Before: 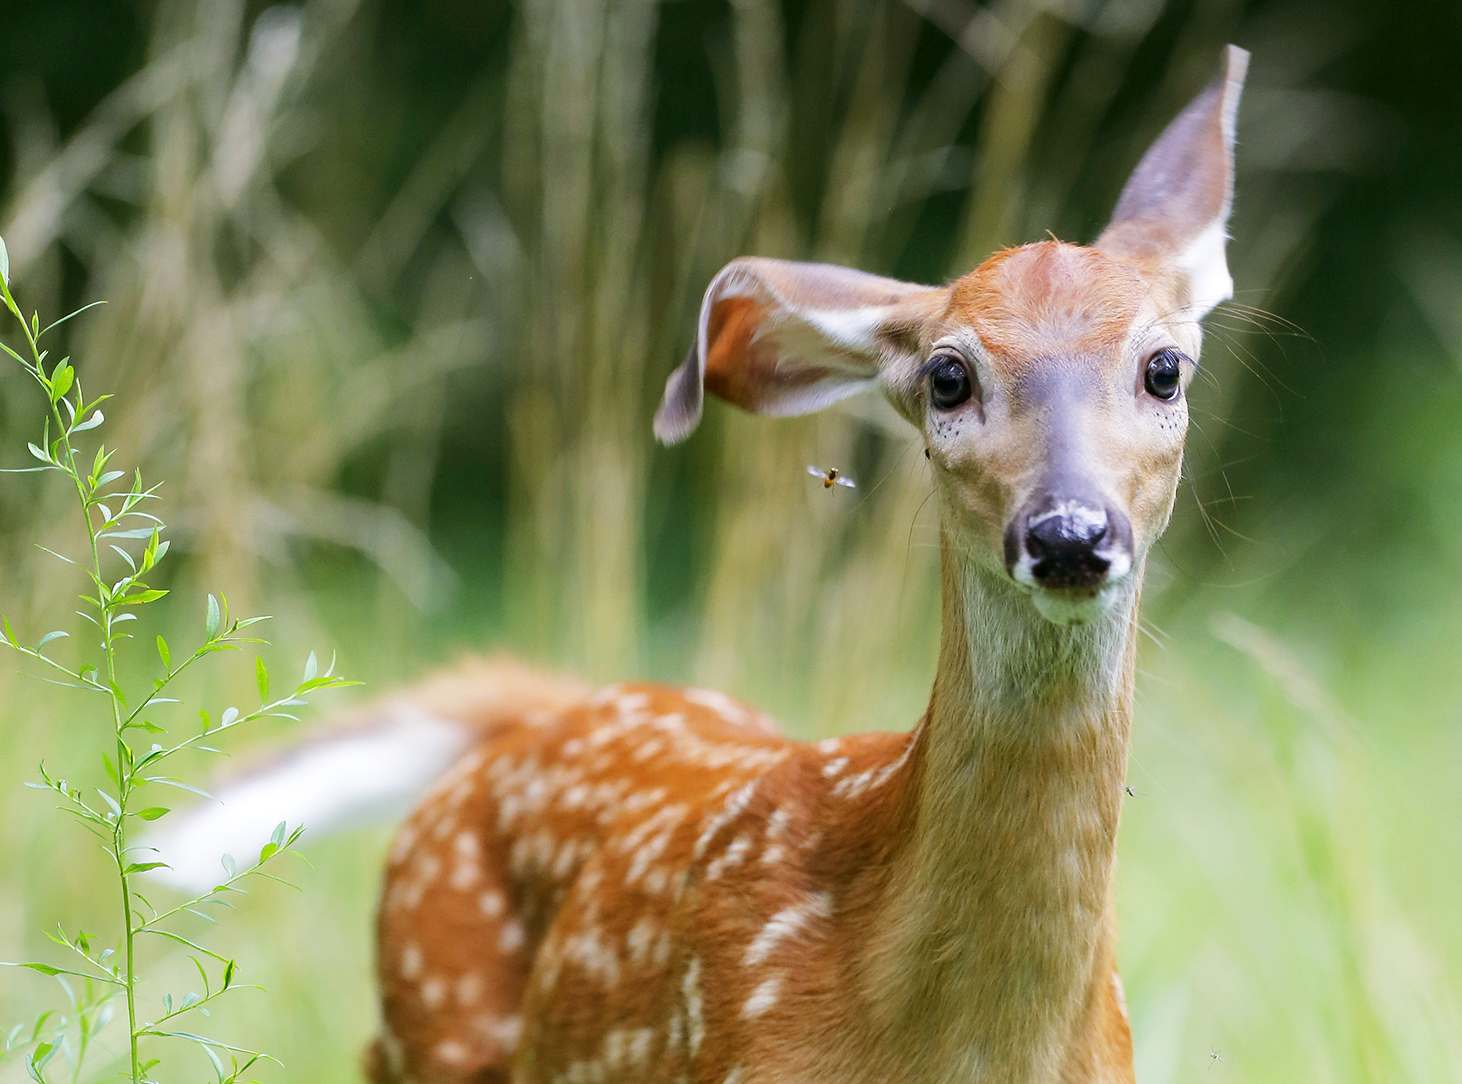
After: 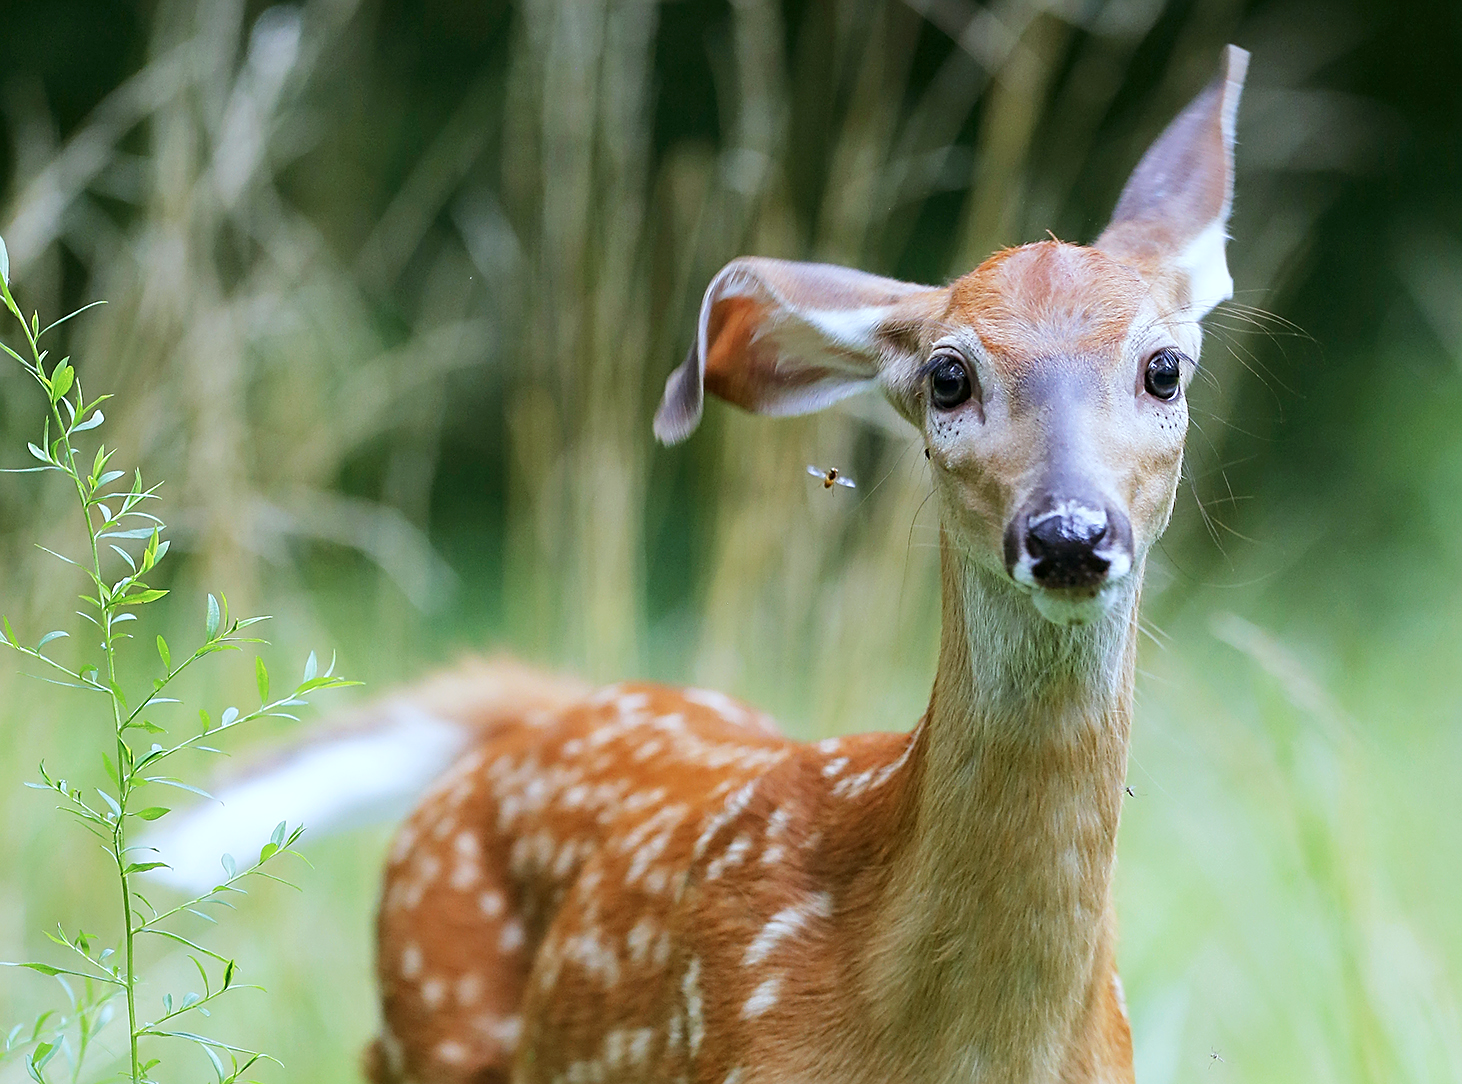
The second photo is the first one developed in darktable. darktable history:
color correction: highlights a* -4.18, highlights b* -10.81
sharpen: on, module defaults
